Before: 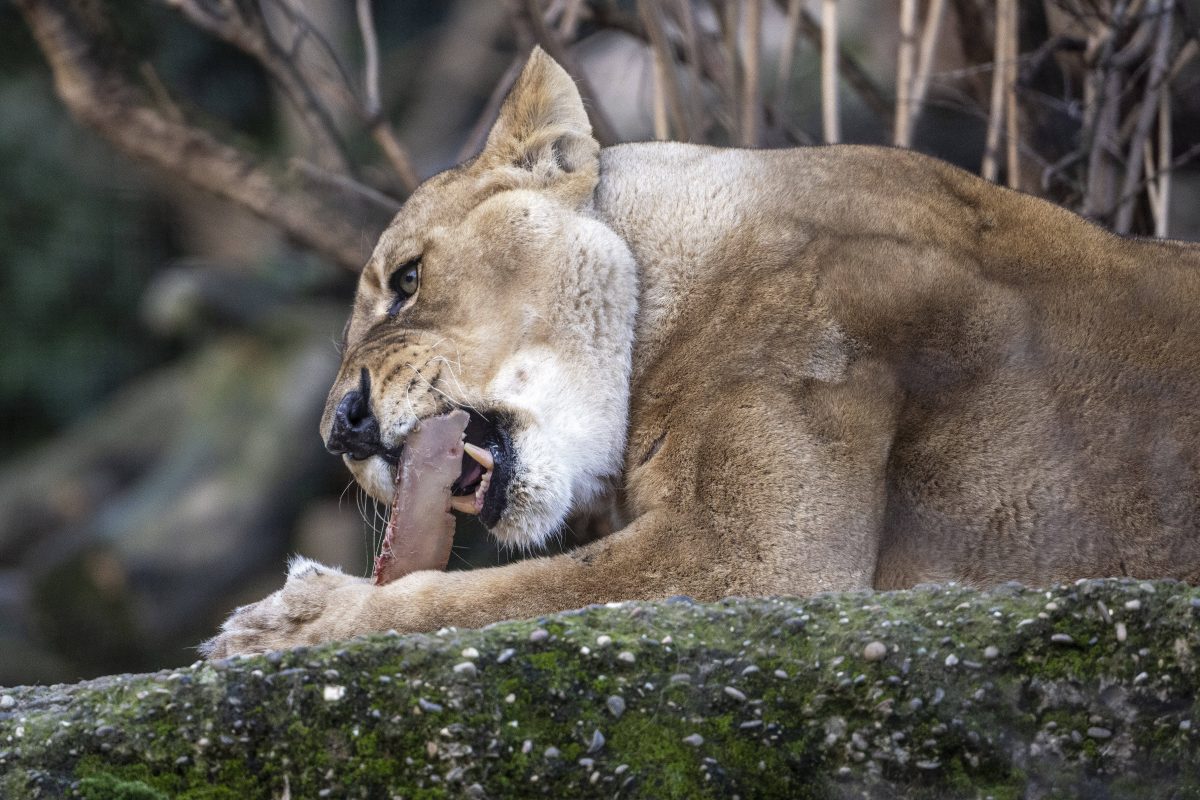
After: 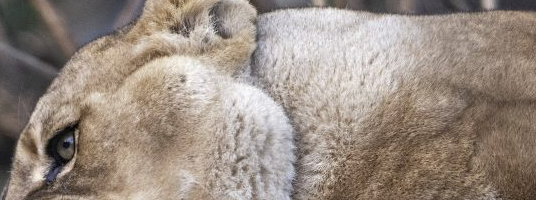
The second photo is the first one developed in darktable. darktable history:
color zones: curves: ch0 [(0, 0.444) (0.143, 0.442) (0.286, 0.441) (0.429, 0.441) (0.571, 0.441) (0.714, 0.441) (0.857, 0.442) (1, 0.444)]
crop: left 28.64%, top 16.832%, right 26.637%, bottom 58.055%
shadows and highlights: low approximation 0.01, soften with gaussian
contrast equalizer: y [[0.5, 0.504, 0.515, 0.527, 0.535, 0.534], [0.5 ×6], [0.491, 0.387, 0.179, 0.068, 0.068, 0.068], [0 ×5, 0.023], [0 ×6]]
